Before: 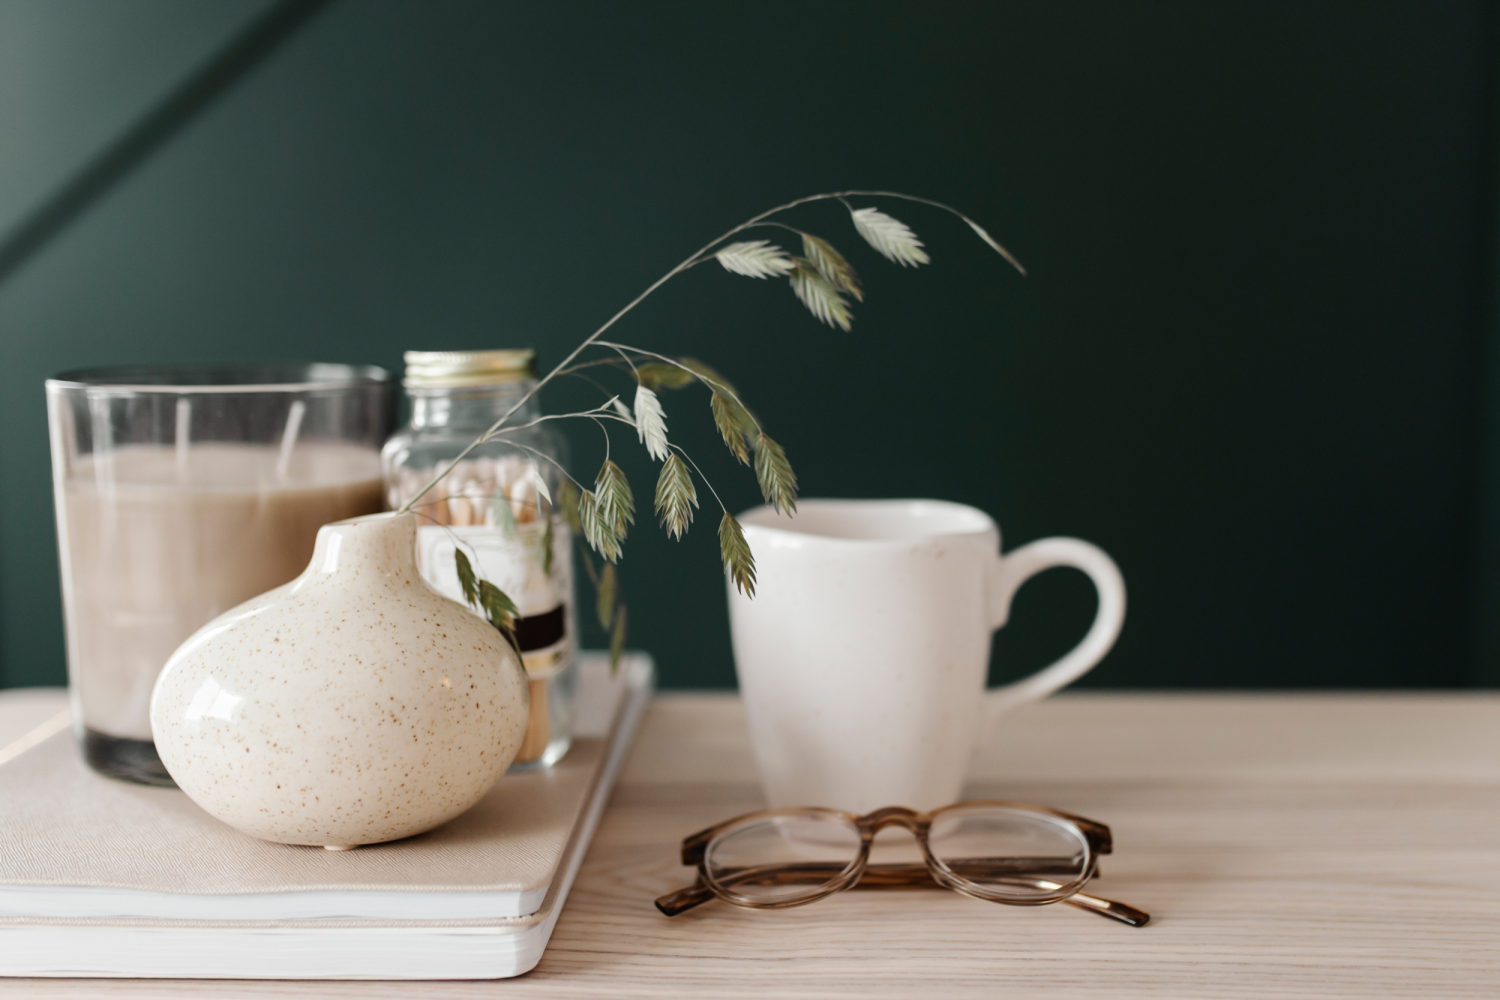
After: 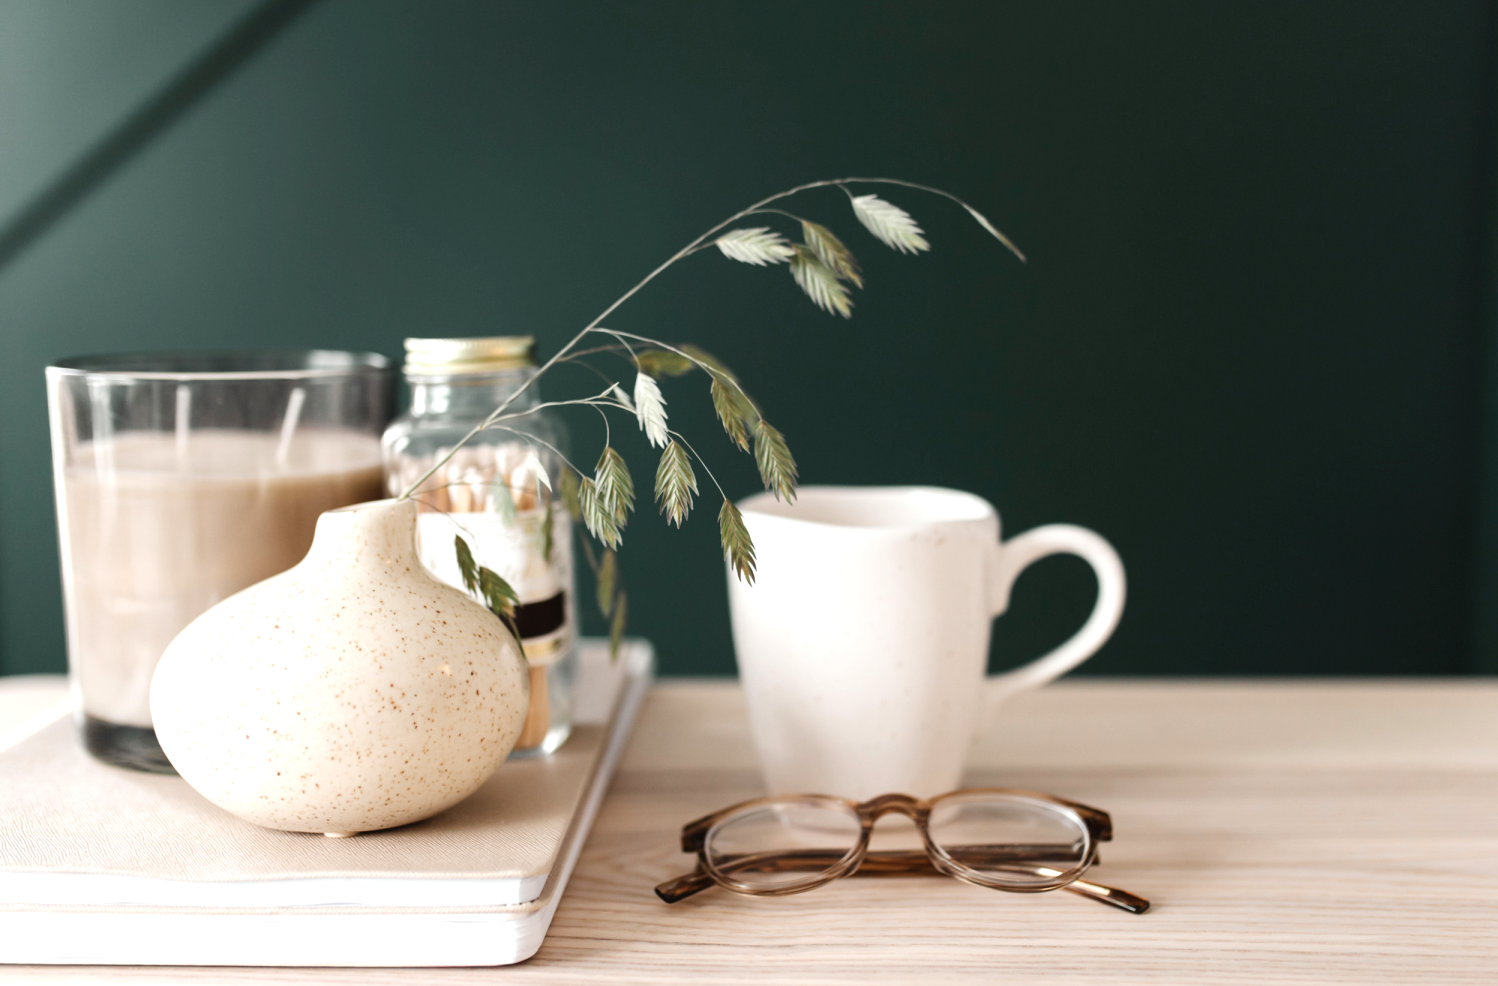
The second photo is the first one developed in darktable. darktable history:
exposure: black level correction 0, exposure 0.592 EV, compensate highlight preservation false
crop: top 1.365%, right 0.084%
